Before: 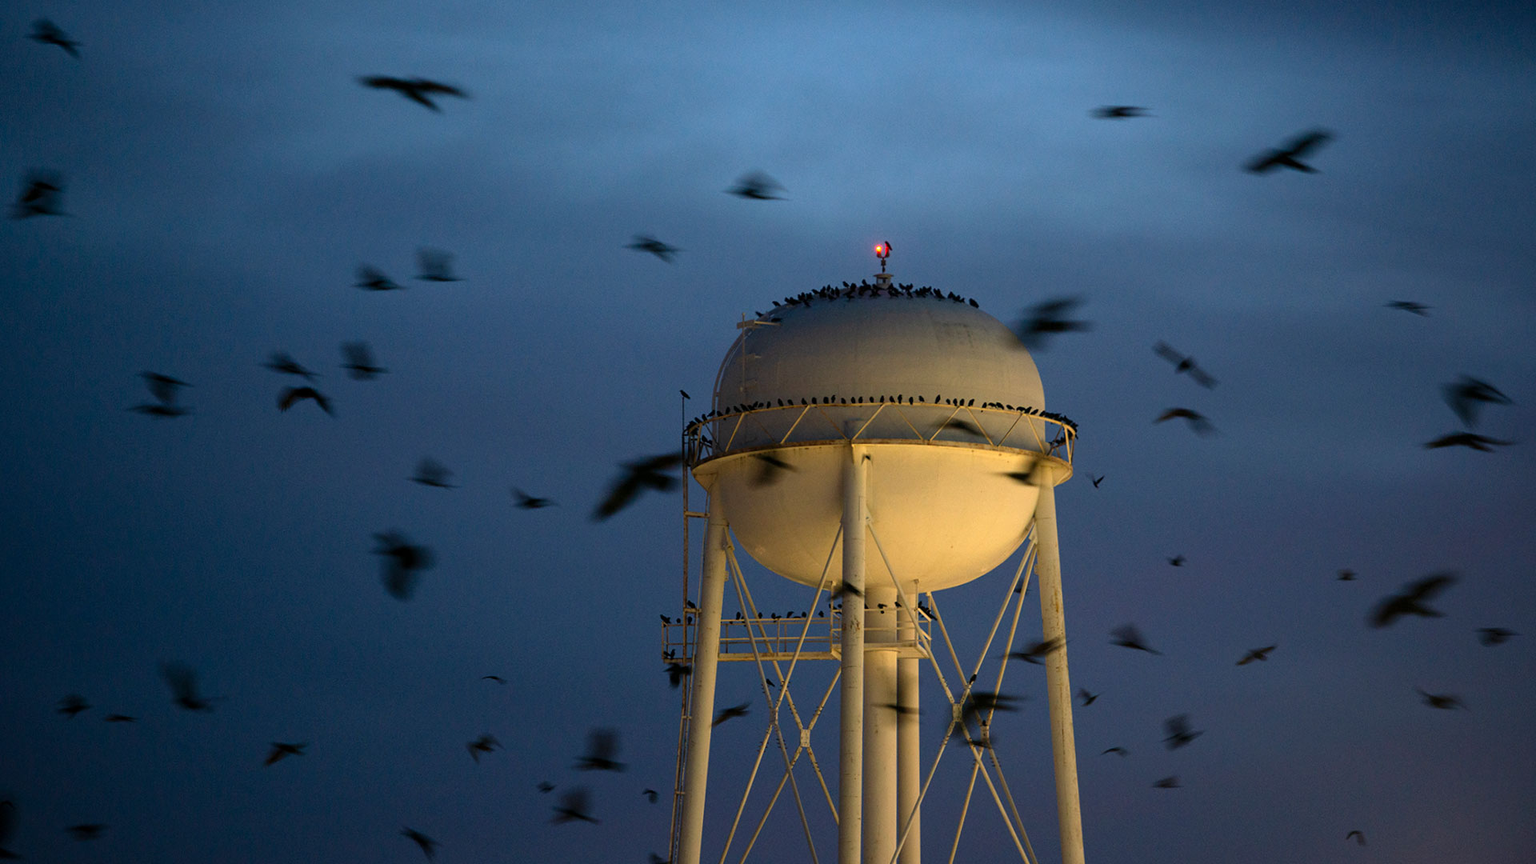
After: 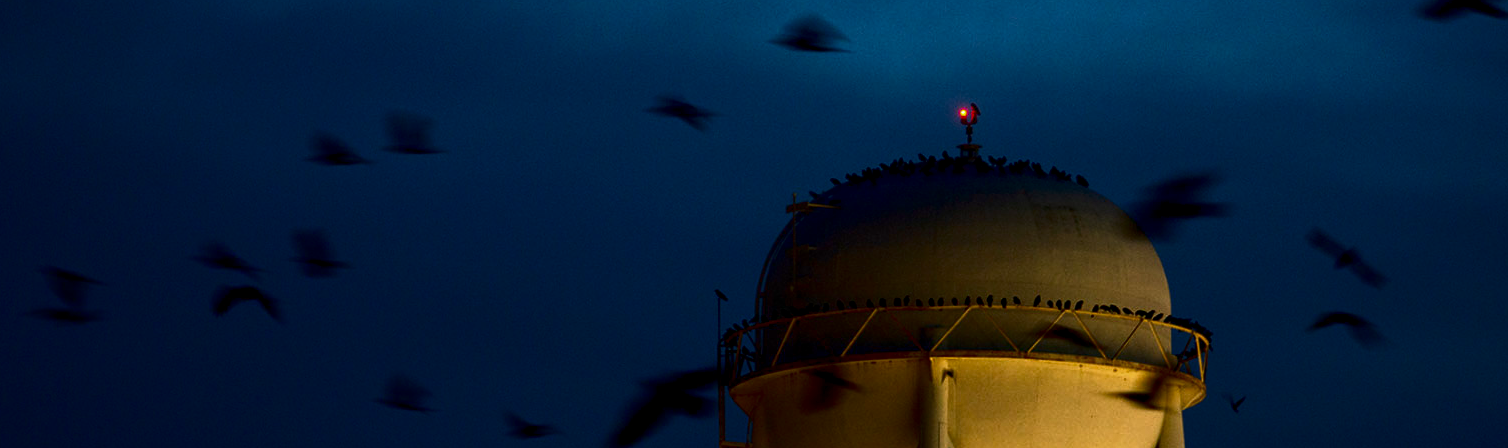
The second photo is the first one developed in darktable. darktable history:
crop: left 7.036%, top 18.398%, right 14.379%, bottom 40.043%
local contrast: detail 130%
contrast brightness saturation: contrast 0.09, brightness -0.59, saturation 0.17
